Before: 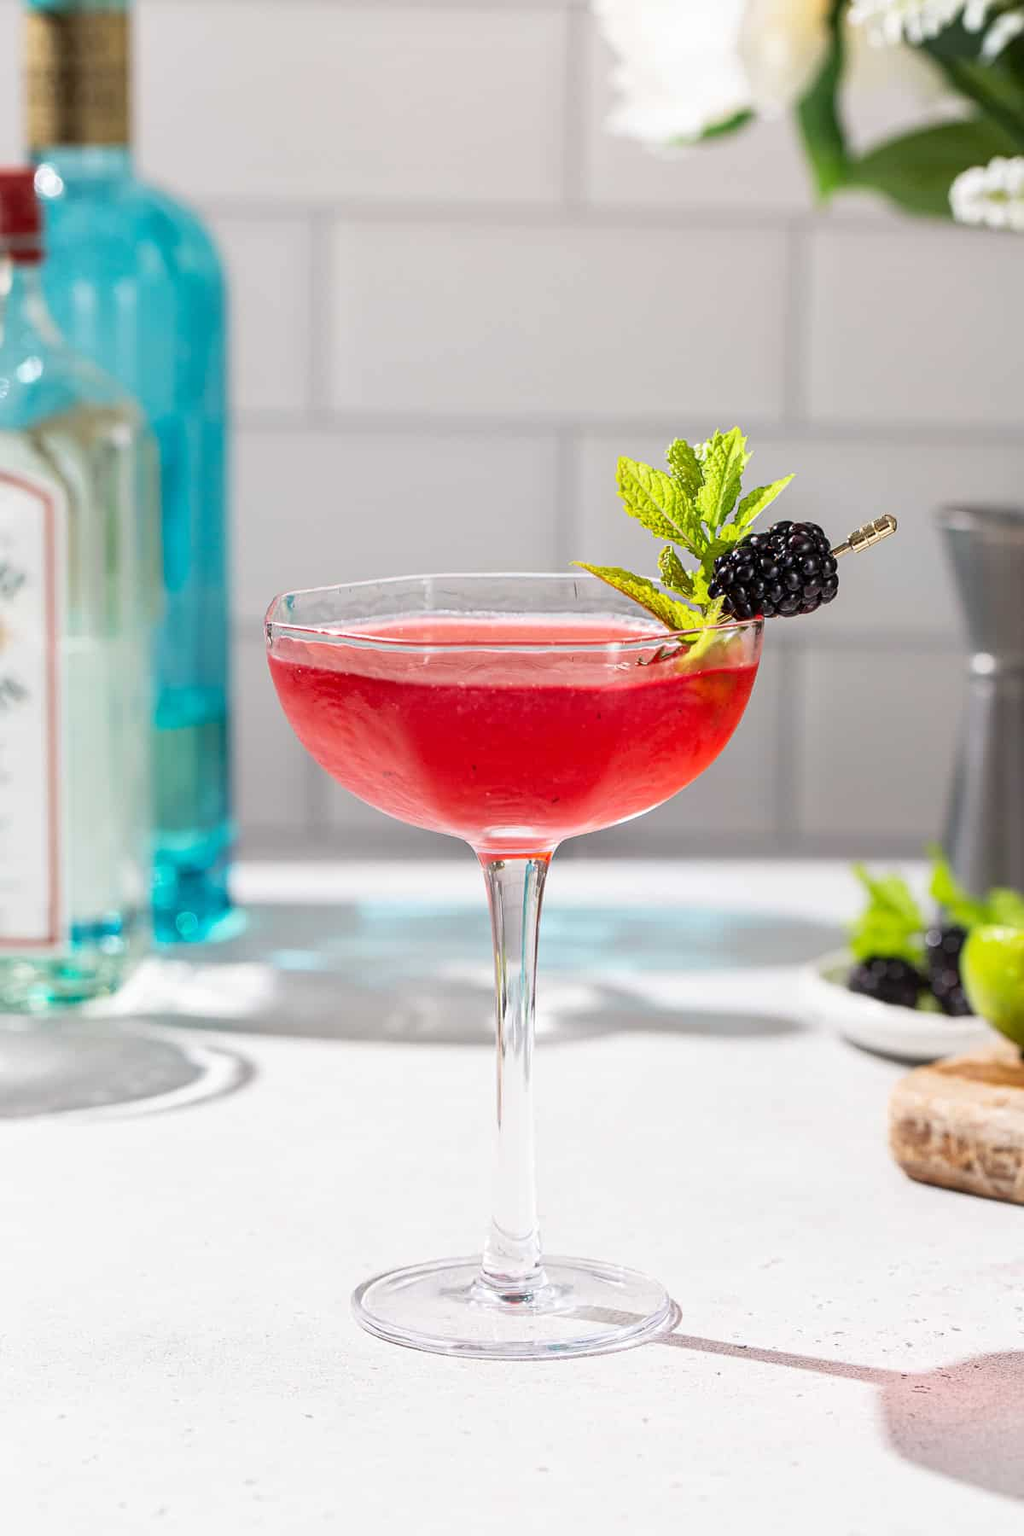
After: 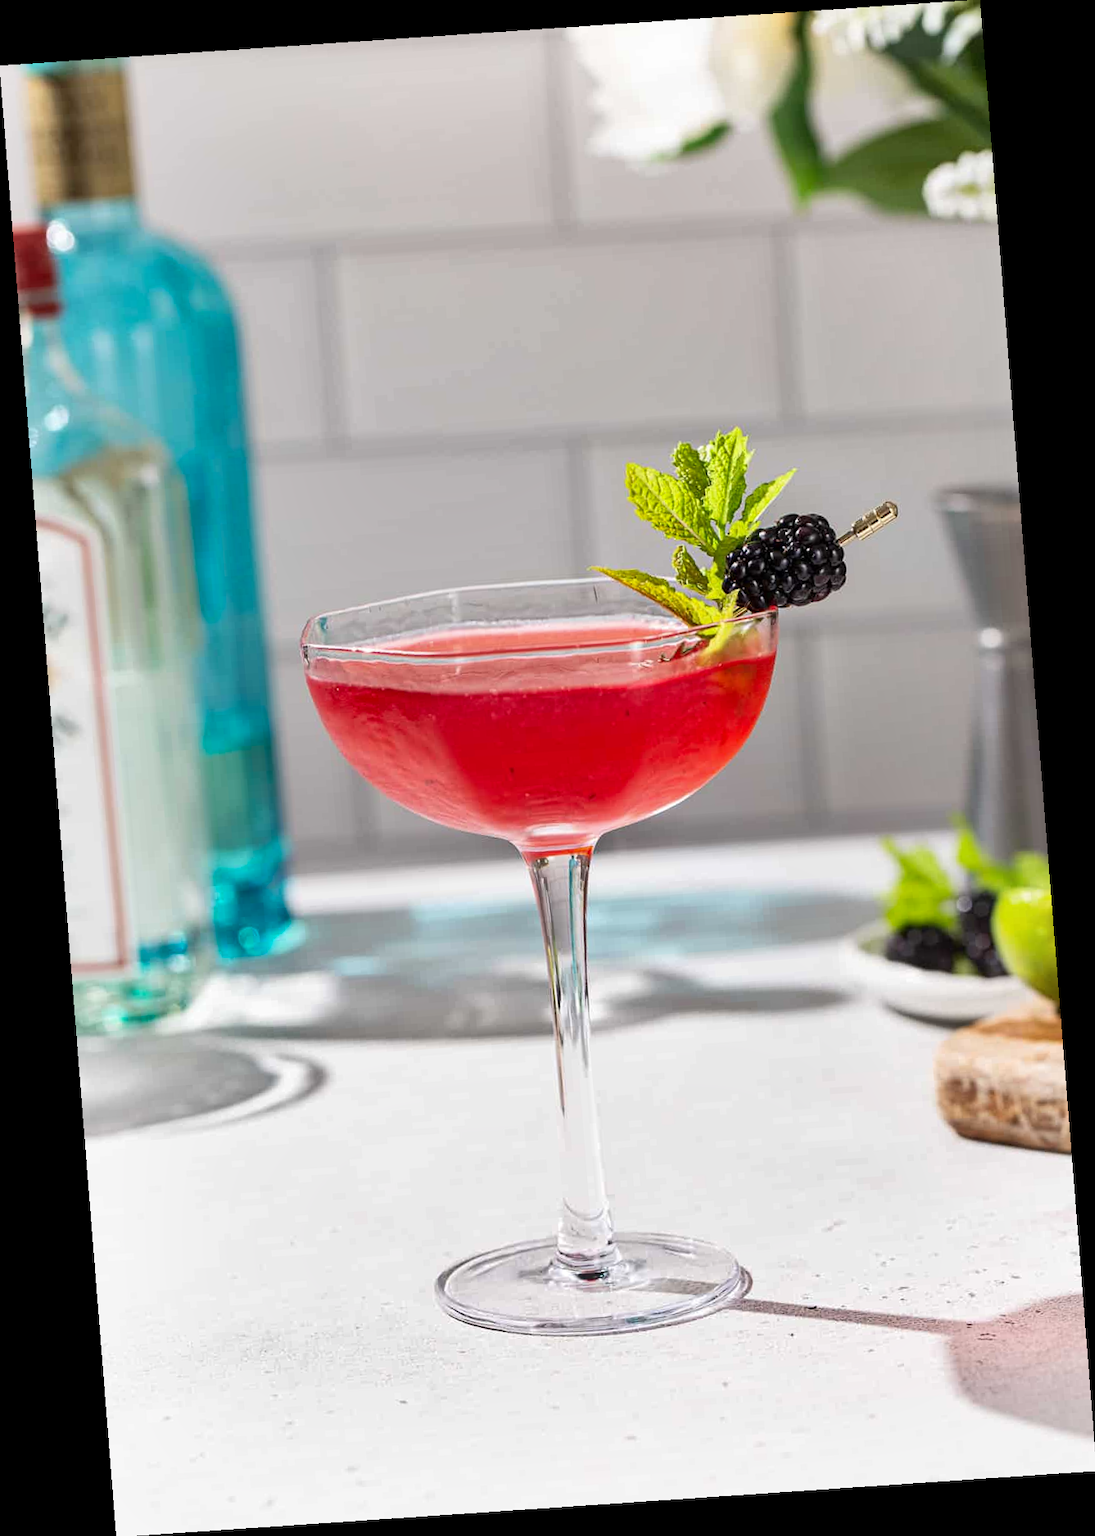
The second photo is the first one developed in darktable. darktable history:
rotate and perspective: rotation -4.2°, shear 0.006, automatic cropping off
shadows and highlights: low approximation 0.01, soften with gaussian
